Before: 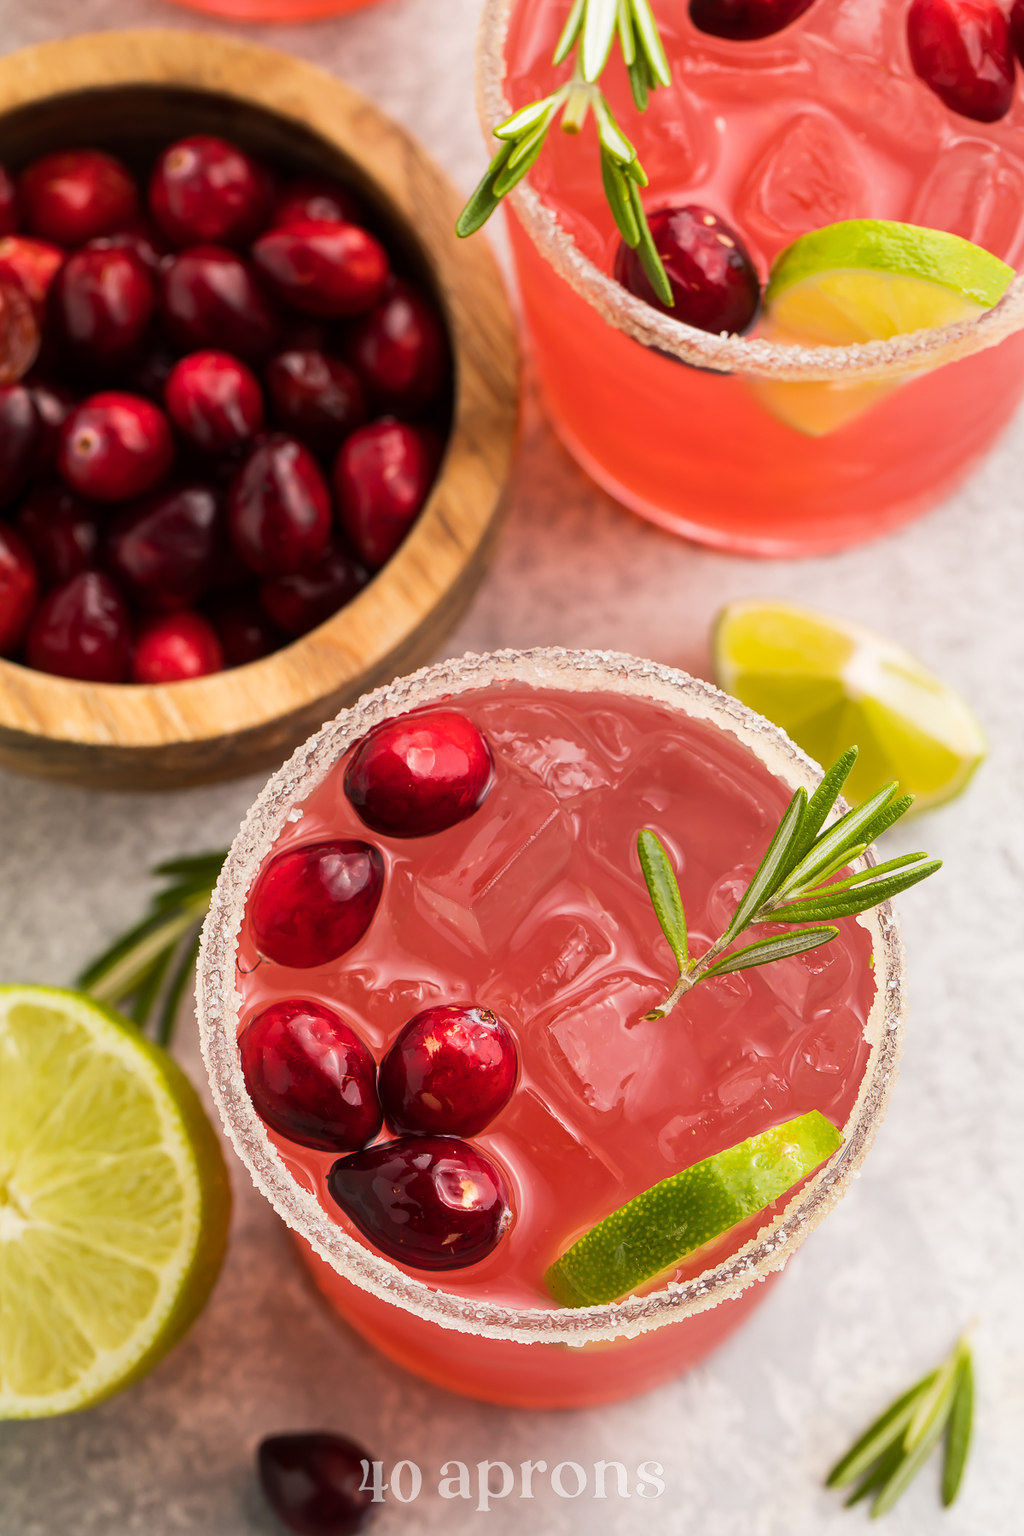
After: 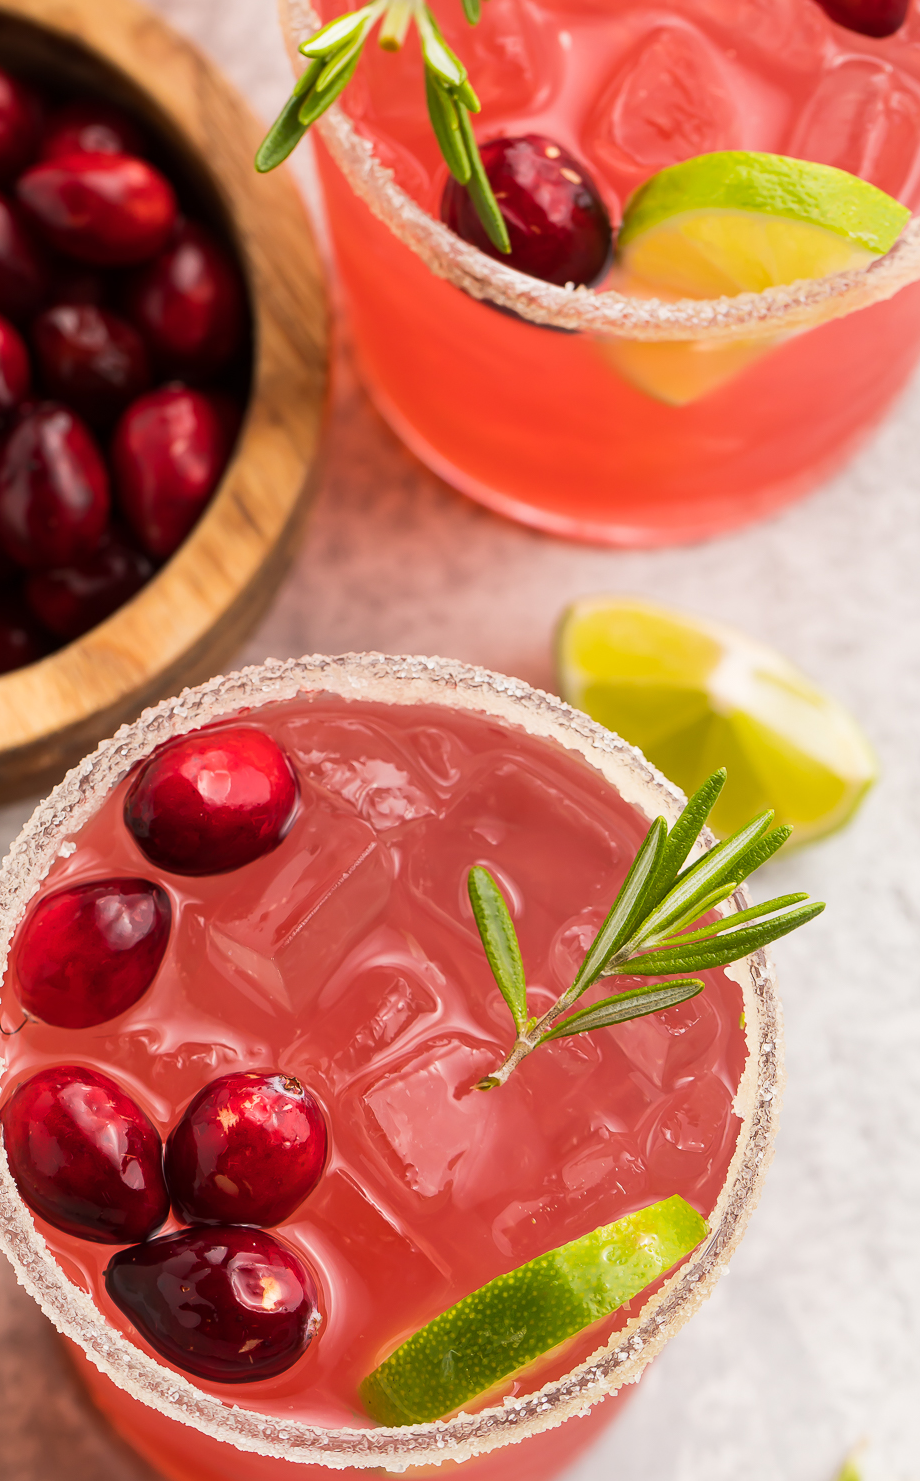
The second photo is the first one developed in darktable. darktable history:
crop: left 23.283%, top 5.924%, bottom 11.786%
